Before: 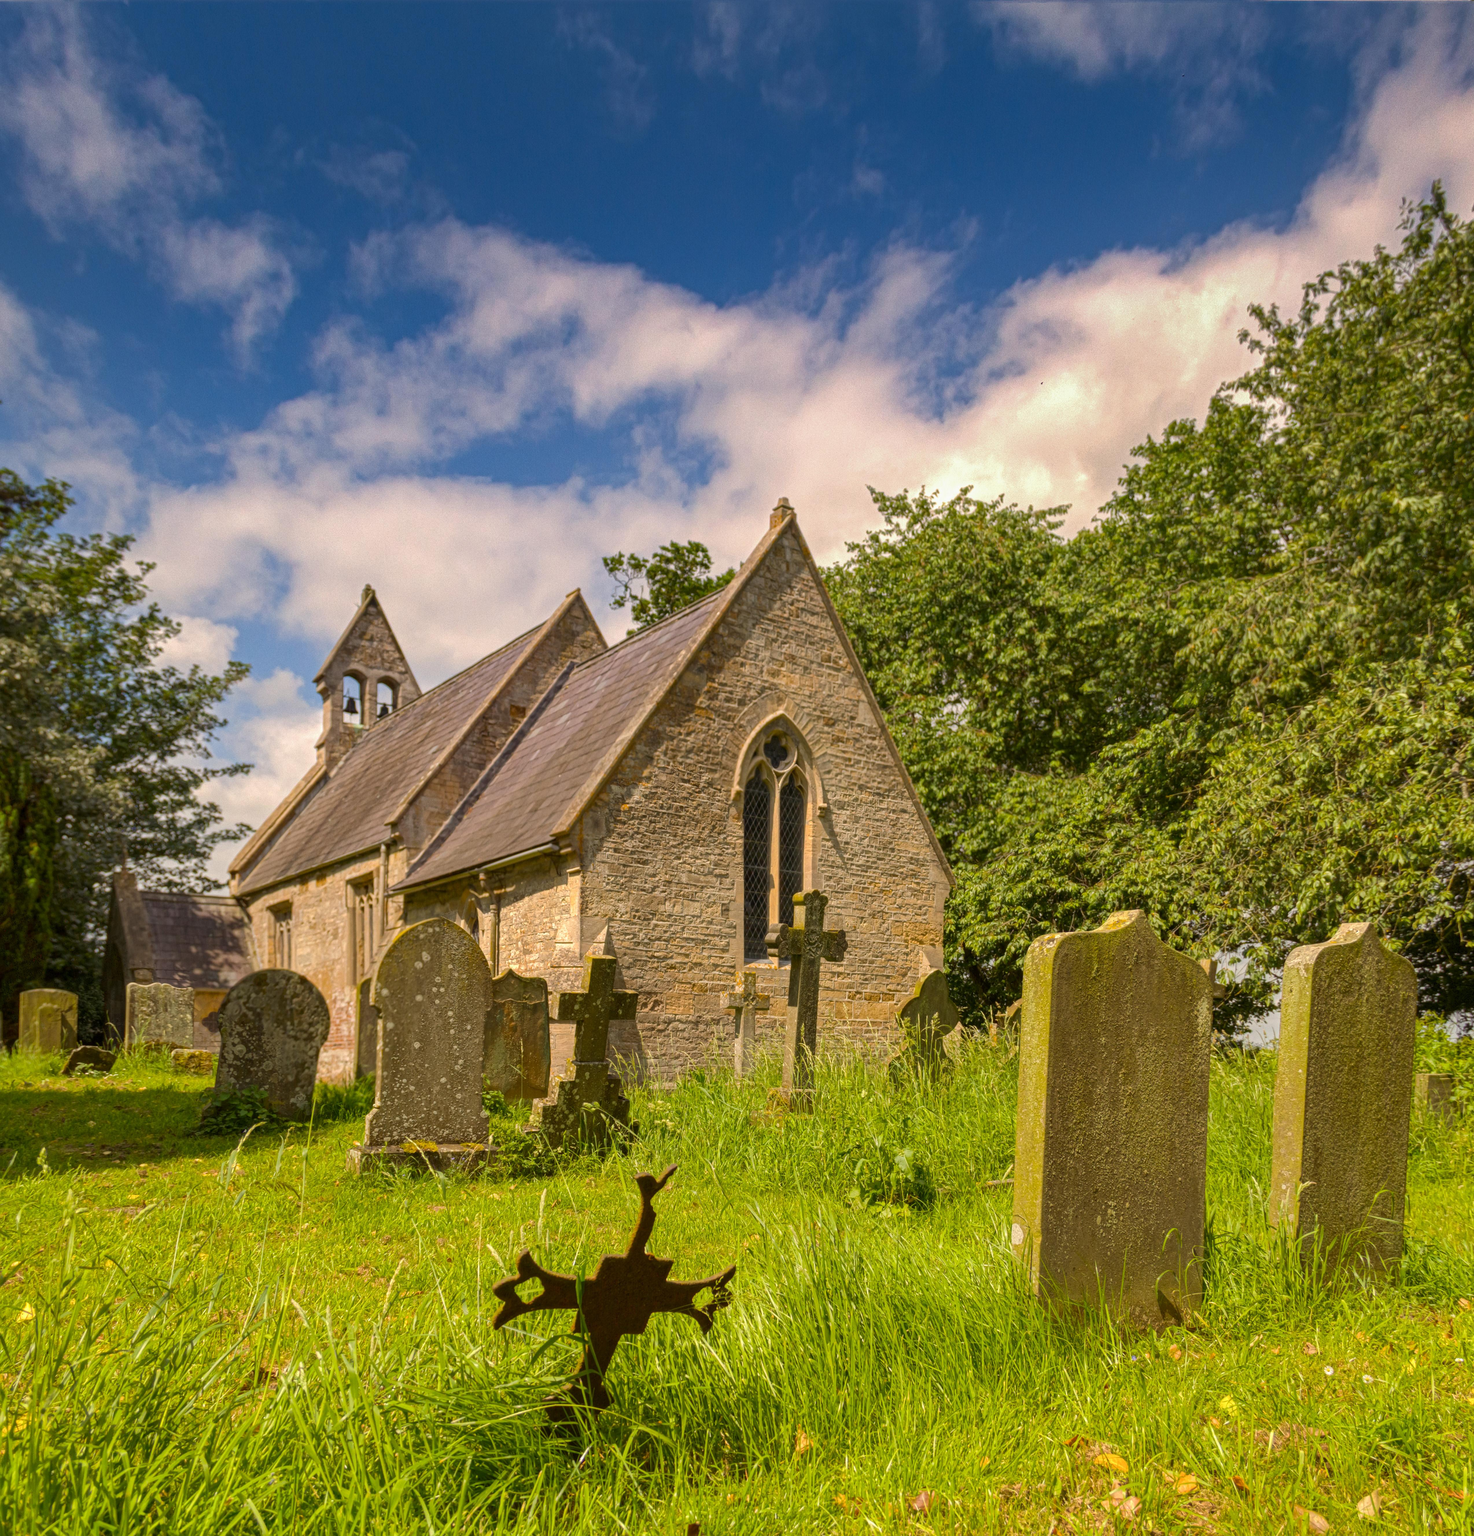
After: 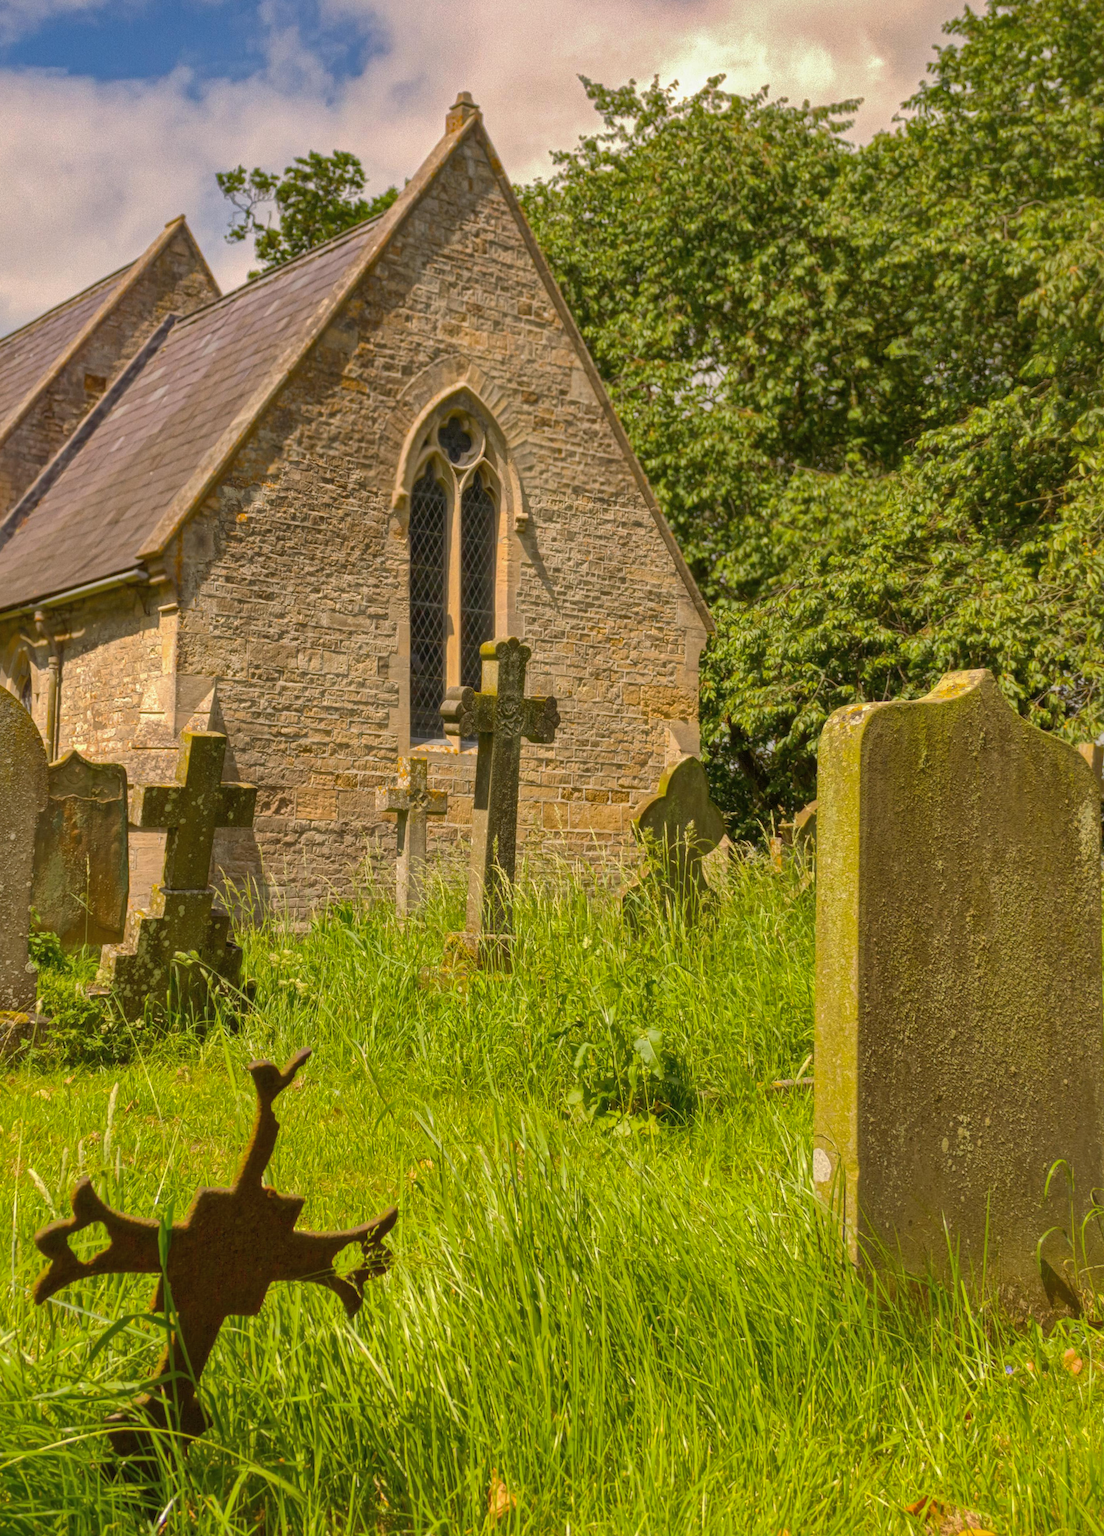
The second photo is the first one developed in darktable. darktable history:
crop: left 31.379%, top 24.658%, right 20.326%, bottom 6.628%
rotate and perspective: rotation 0.128°, lens shift (vertical) -0.181, lens shift (horizontal) -0.044, shear 0.001, automatic cropping off
exposure: compensate highlight preservation false
shadows and highlights: on, module defaults
